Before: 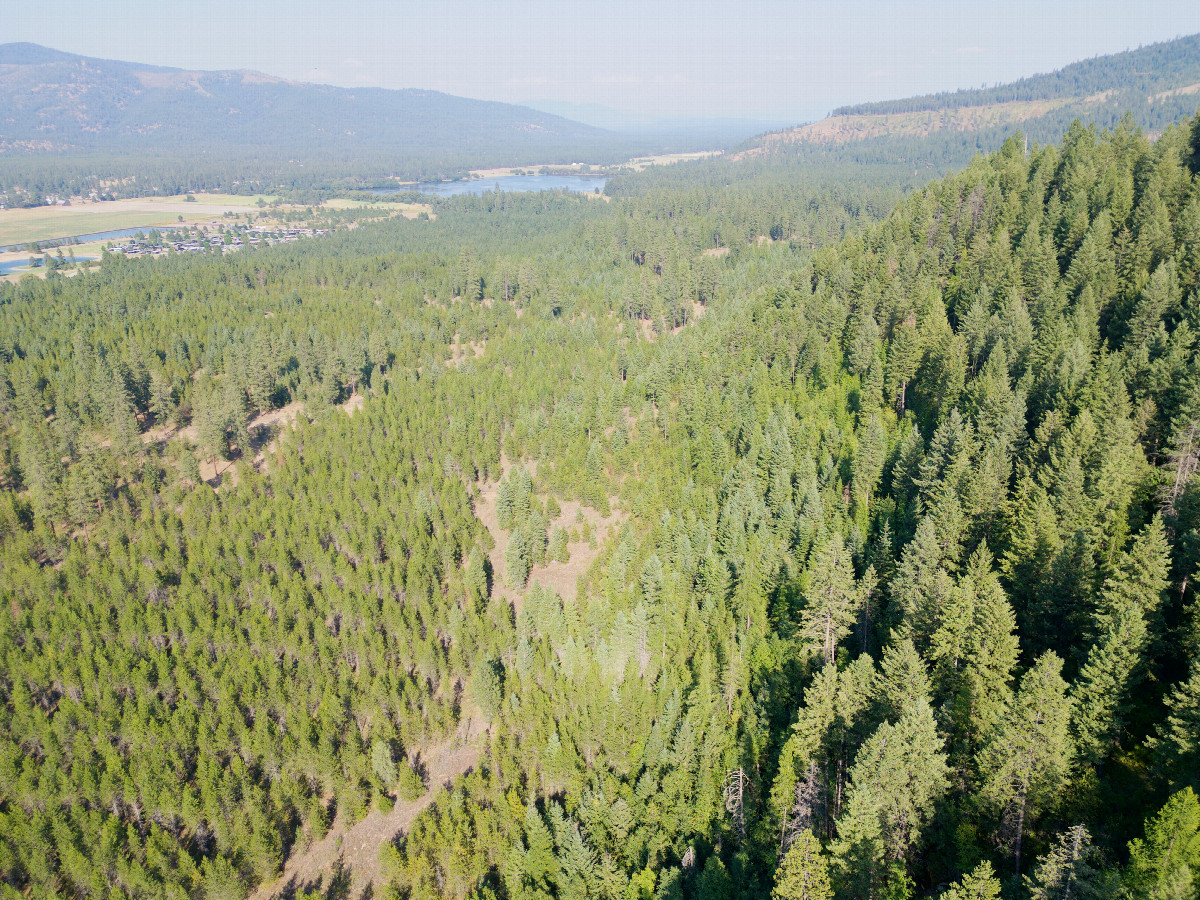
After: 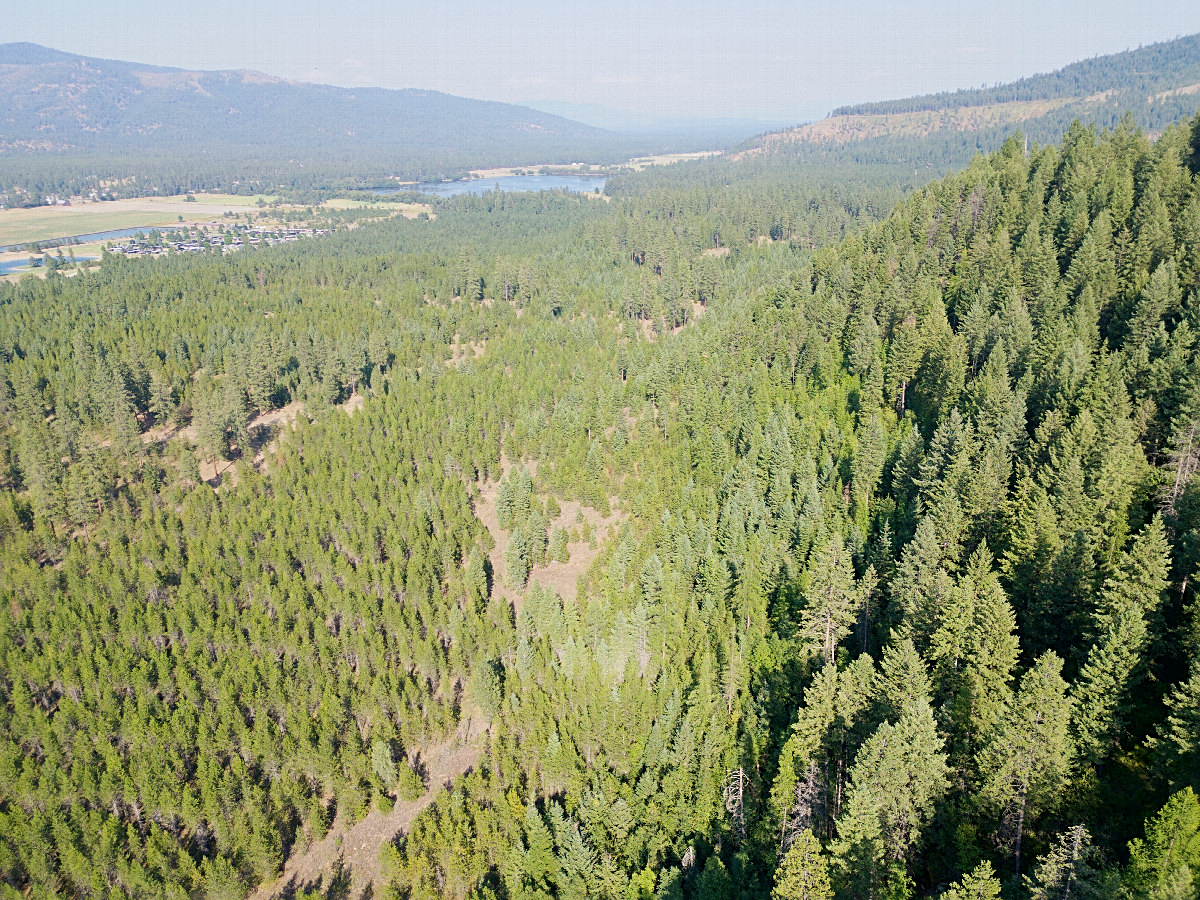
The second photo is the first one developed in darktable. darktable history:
sharpen: radius 2.202, amount 0.382, threshold 0.026
